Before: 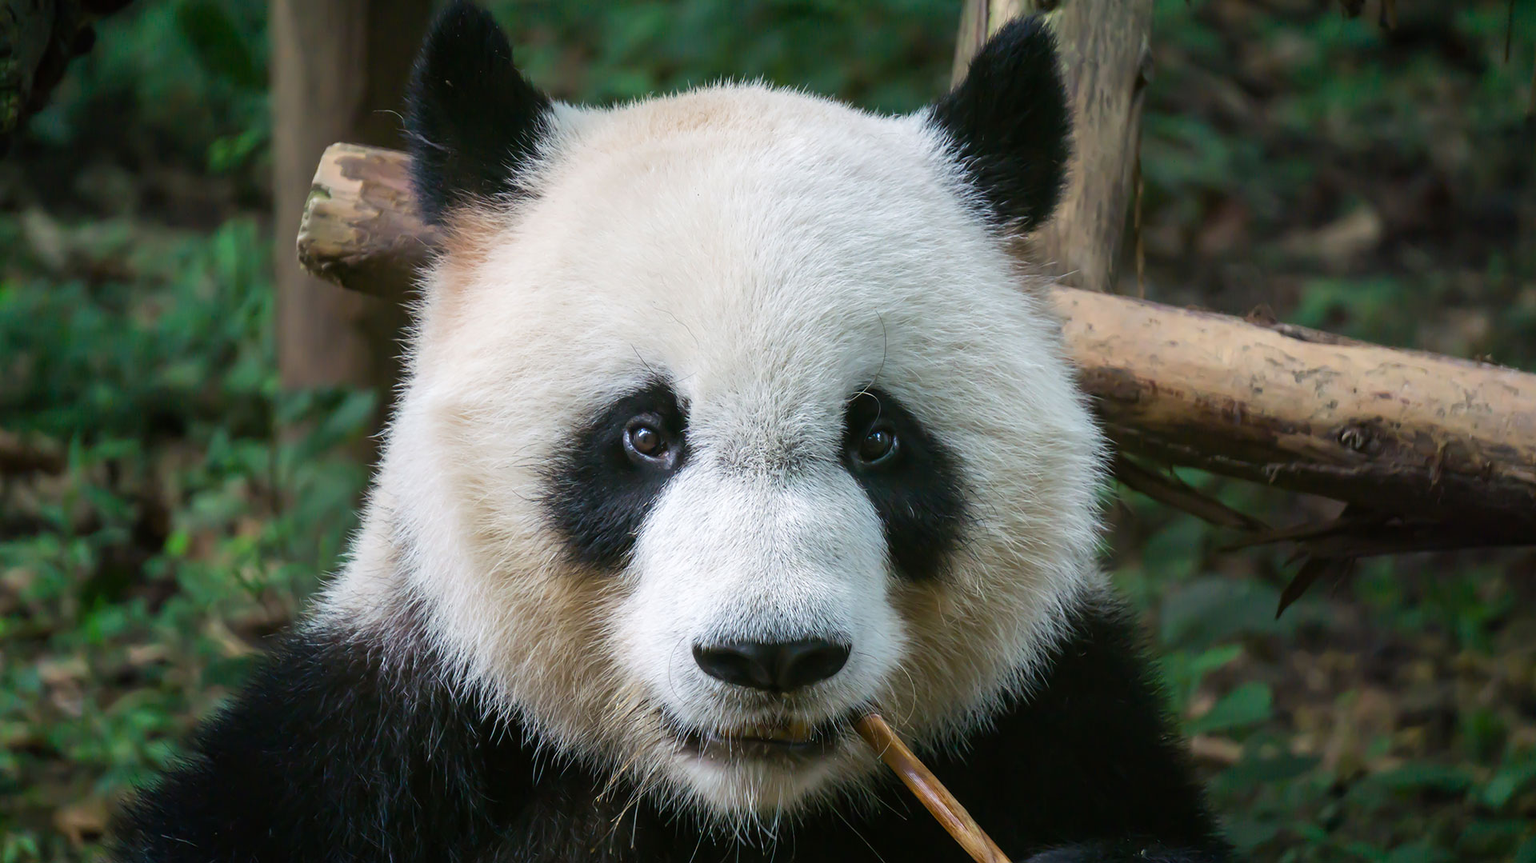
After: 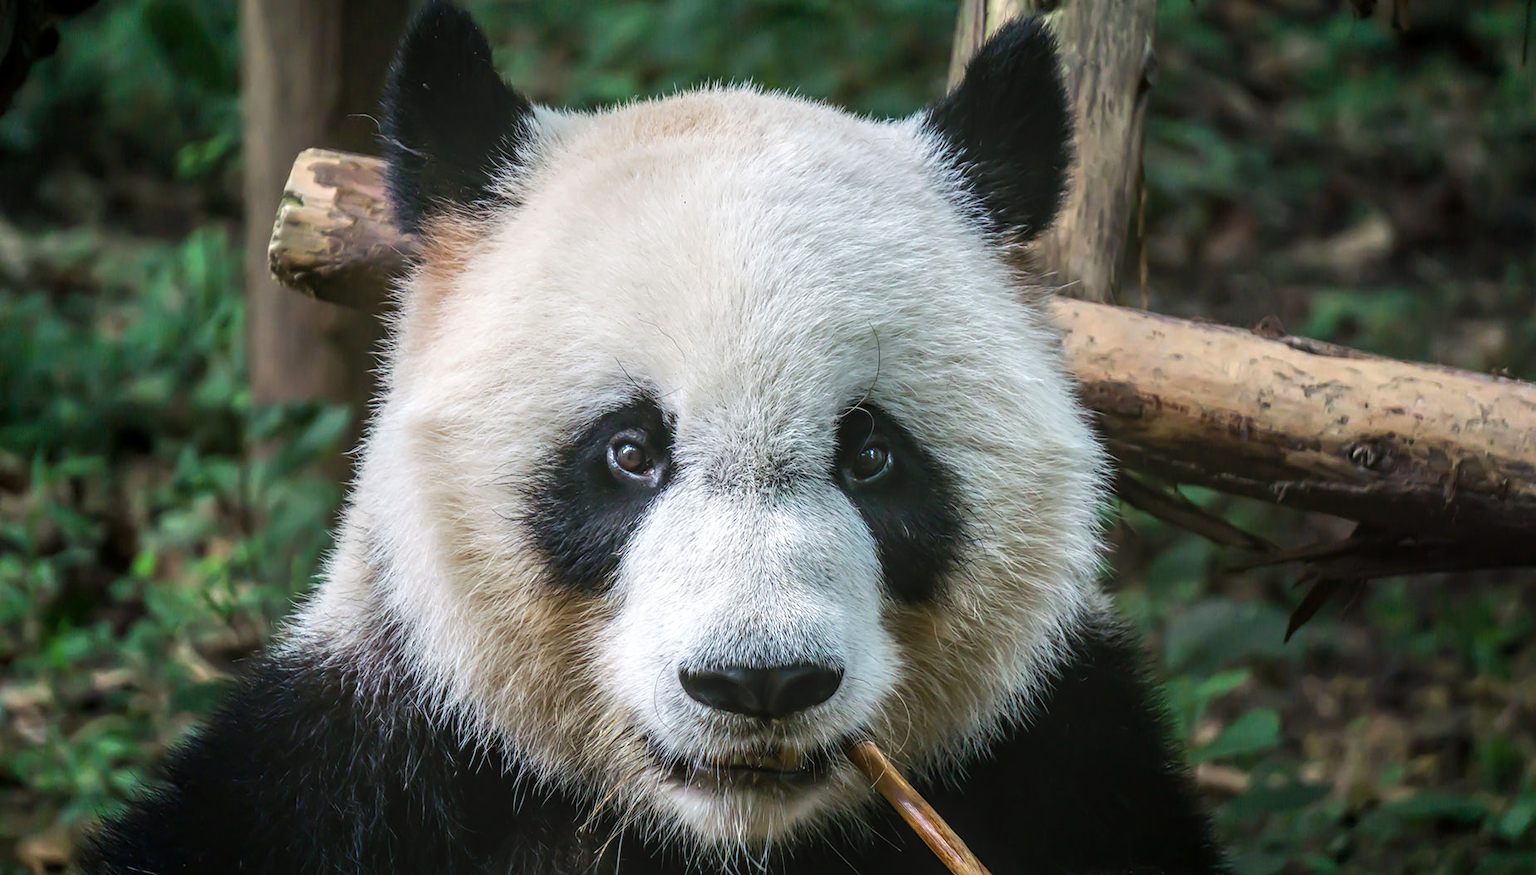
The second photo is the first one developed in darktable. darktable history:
tone equalizer: -8 EV -0.417 EV, -7 EV -0.389 EV, -6 EV -0.333 EV, -5 EV -0.222 EV, -3 EV 0.222 EV, -2 EV 0.333 EV, -1 EV 0.389 EV, +0 EV 0.417 EV, edges refinement/feathering 500, mask exposure compensation -1.57 EV, preserve details no
local contrast: highlights 0%, shadows 0%, detail 133%
crop and rotate: left 2.536%, right 1.107%, bottom 2.246%
